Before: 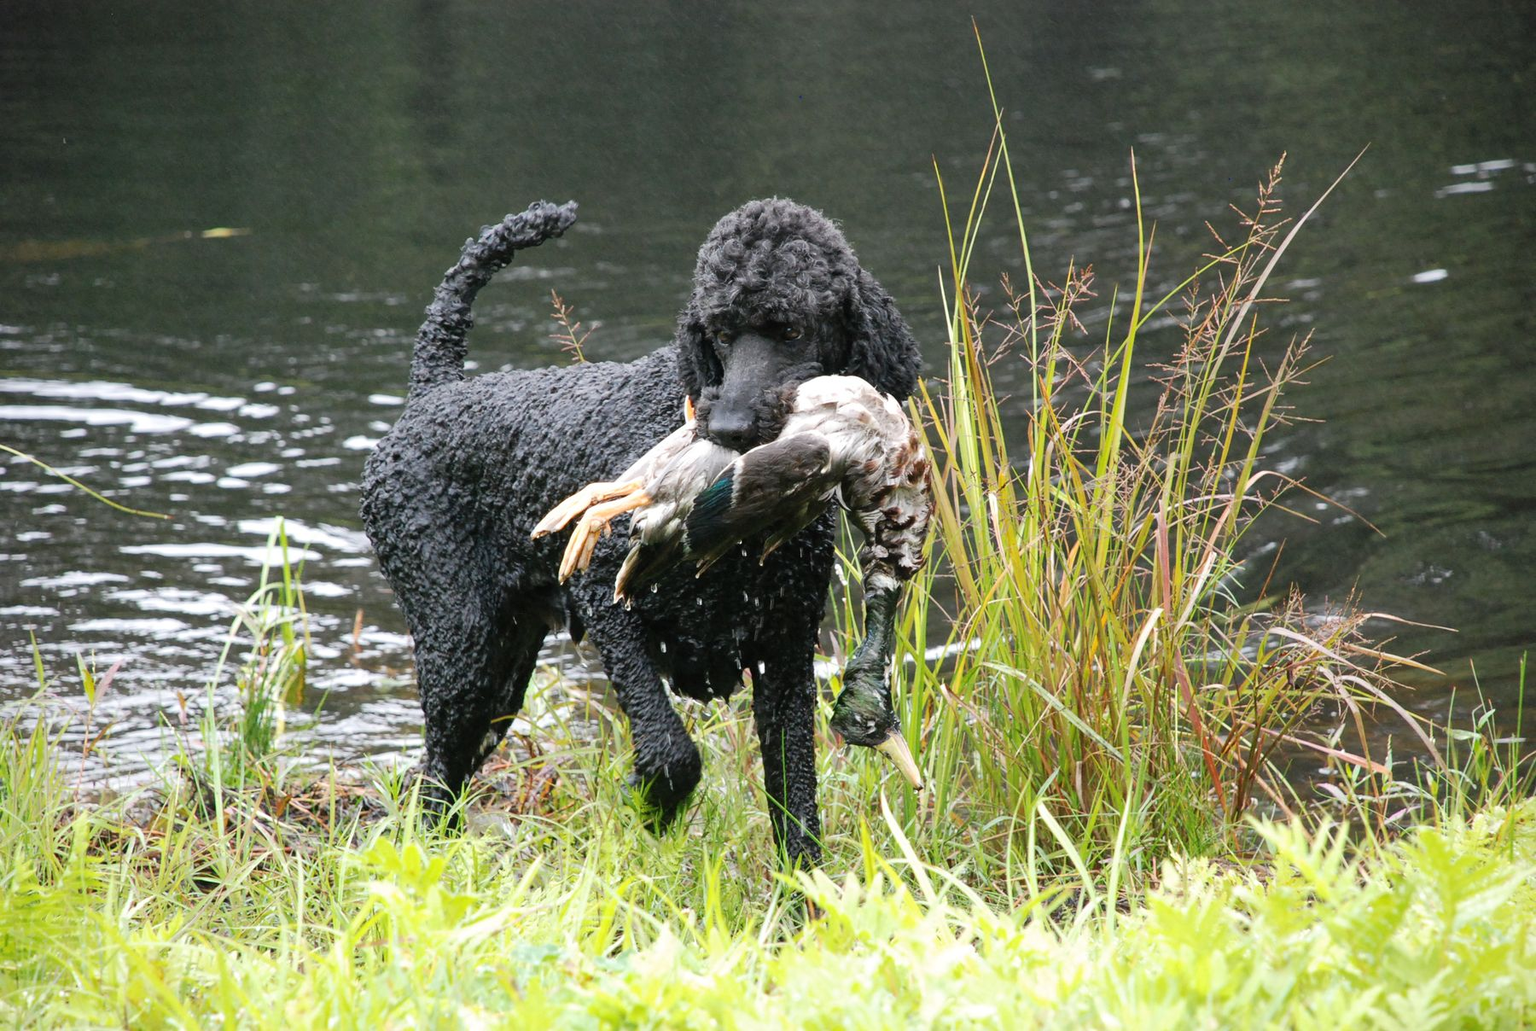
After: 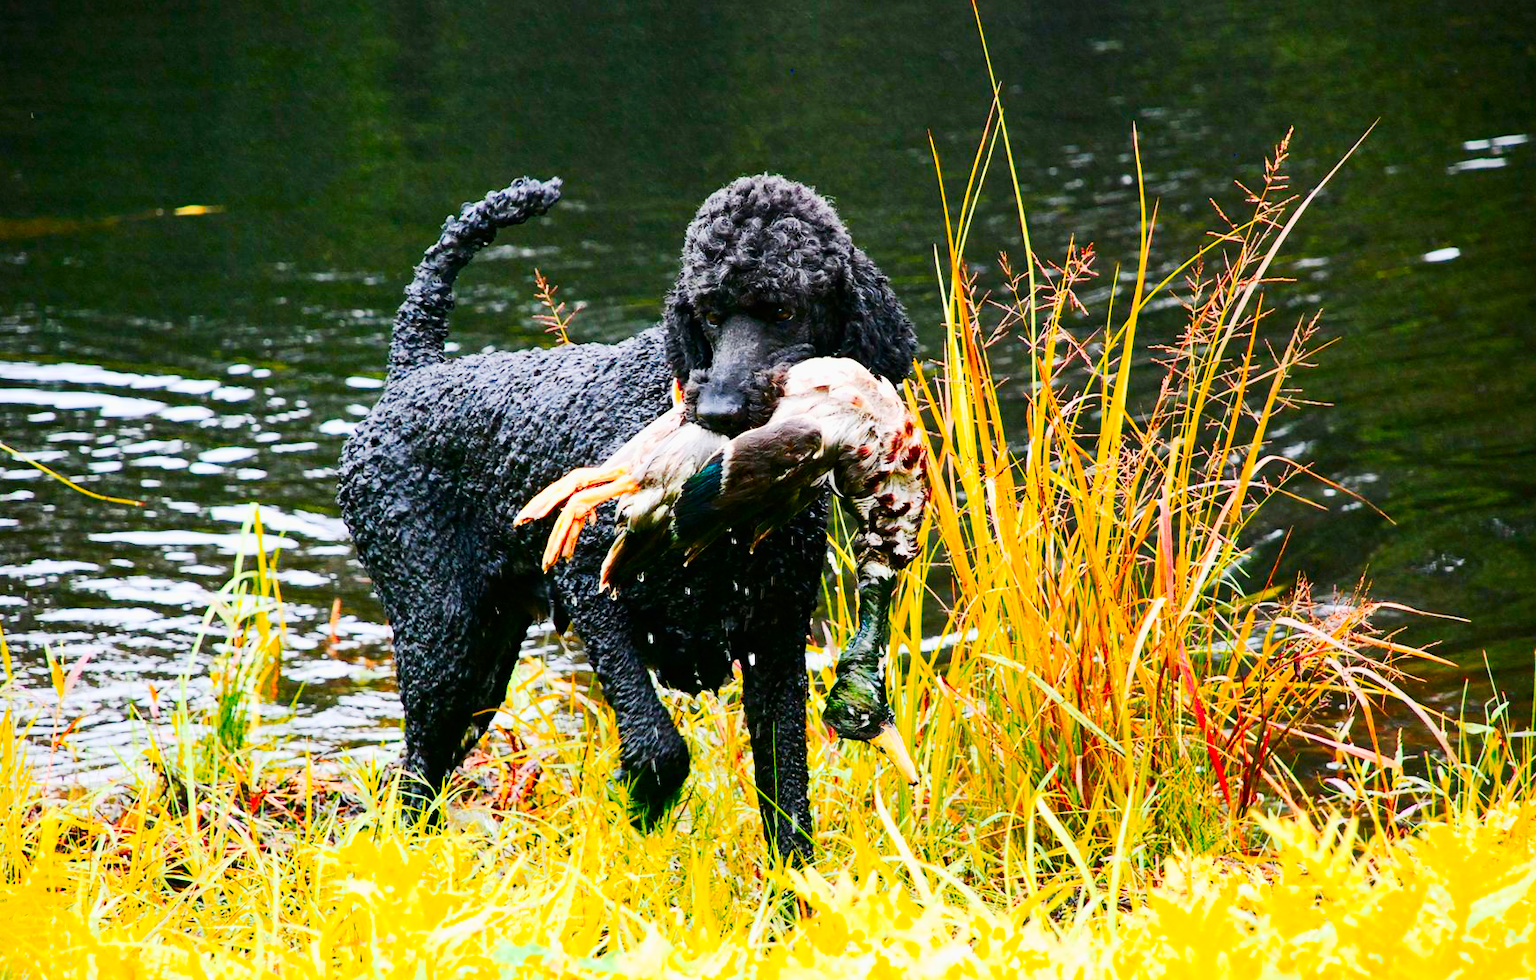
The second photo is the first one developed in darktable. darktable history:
color zones: curves: ch1 [(0.24, 0.629) (0.75, 0.5)]; ch2 [(0.255, 0.454) (0.745, 0.491)]
tone curve: curves: ch0 [(0, 0) (0.051, 0.03) (0.096, 0.071) (0.251, 0.234) (0.461, 0.515) (0.605, 0.692) (0.761, 0.824) (0.881, 0.907) (1, 0.984)]; ch1 [(0, 0) (0.1, 0.038) (0.318, 0.243) (0.399, 0.351) (0.478, 0.469) (0.499, 0.499) (0.534, 0.541) (0.567, 0.592) (0.601, 0.629) (0.666, 0.7) (1, 1)]; ch2 [(0, 0) (0.453, 0.45) (0.479, 0.483) (0.504, 0.499) (0.52, 0.519) (0.541, 0.559) (0.601, 0.622) (0.824, 0.815) (1, 1)], preserve colors none
crop: left 2.214%, top 2.861%, right 0.857%, bottom 4.98%
contrast brightness saturation: contrast 0.257, brightness 0.013, saturation 0.879
haze removal: adaptive false
